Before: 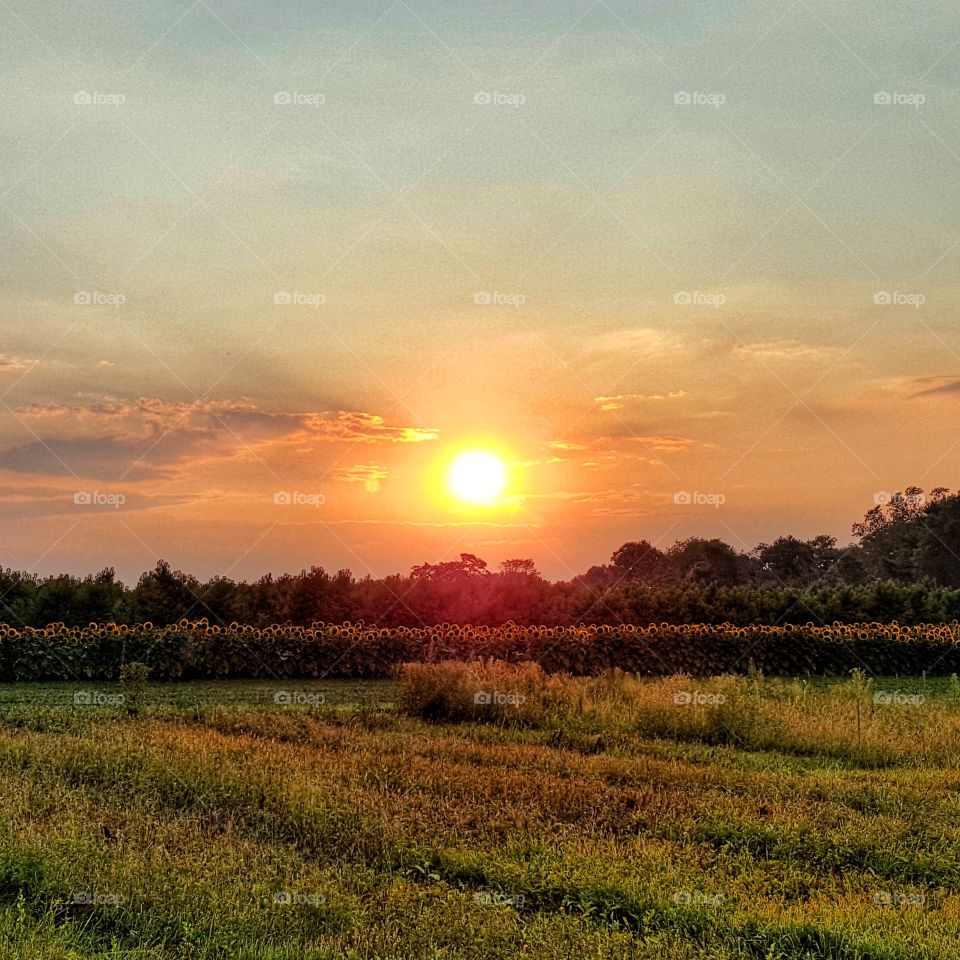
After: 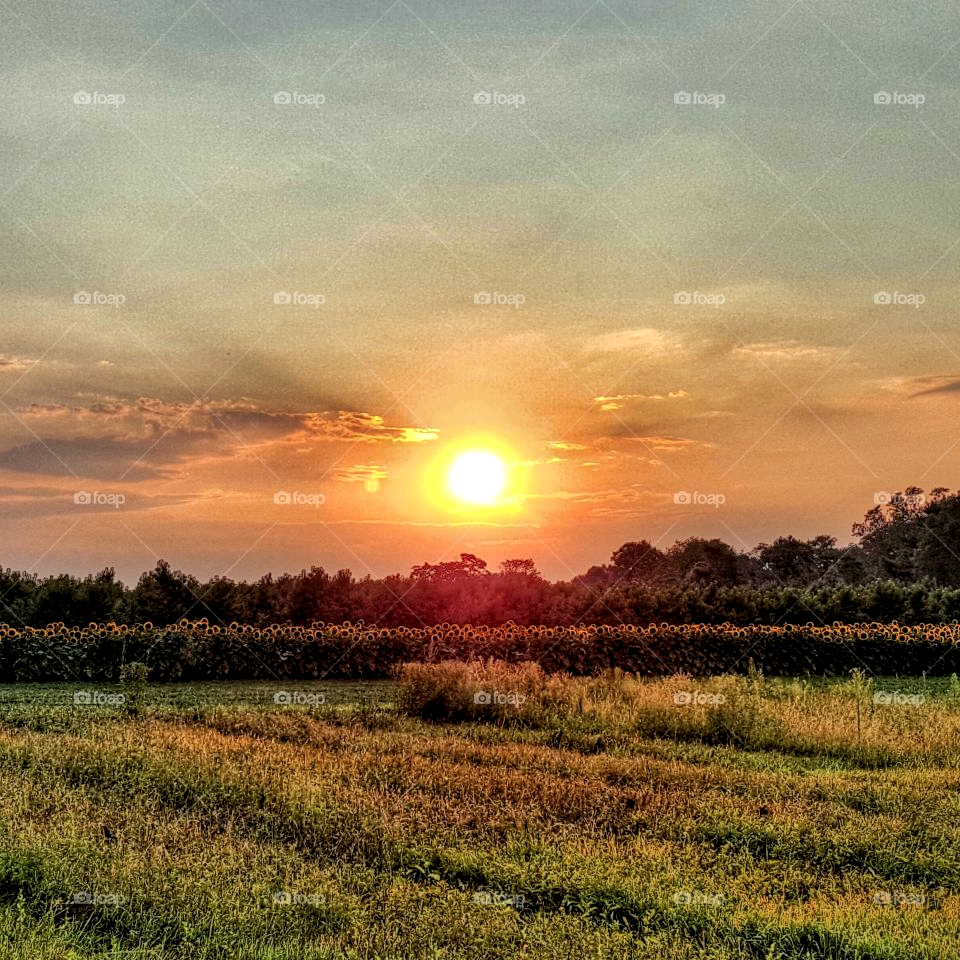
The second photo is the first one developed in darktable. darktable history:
local contrast: detail 138%
shadows and highlights: soften with gaussian
